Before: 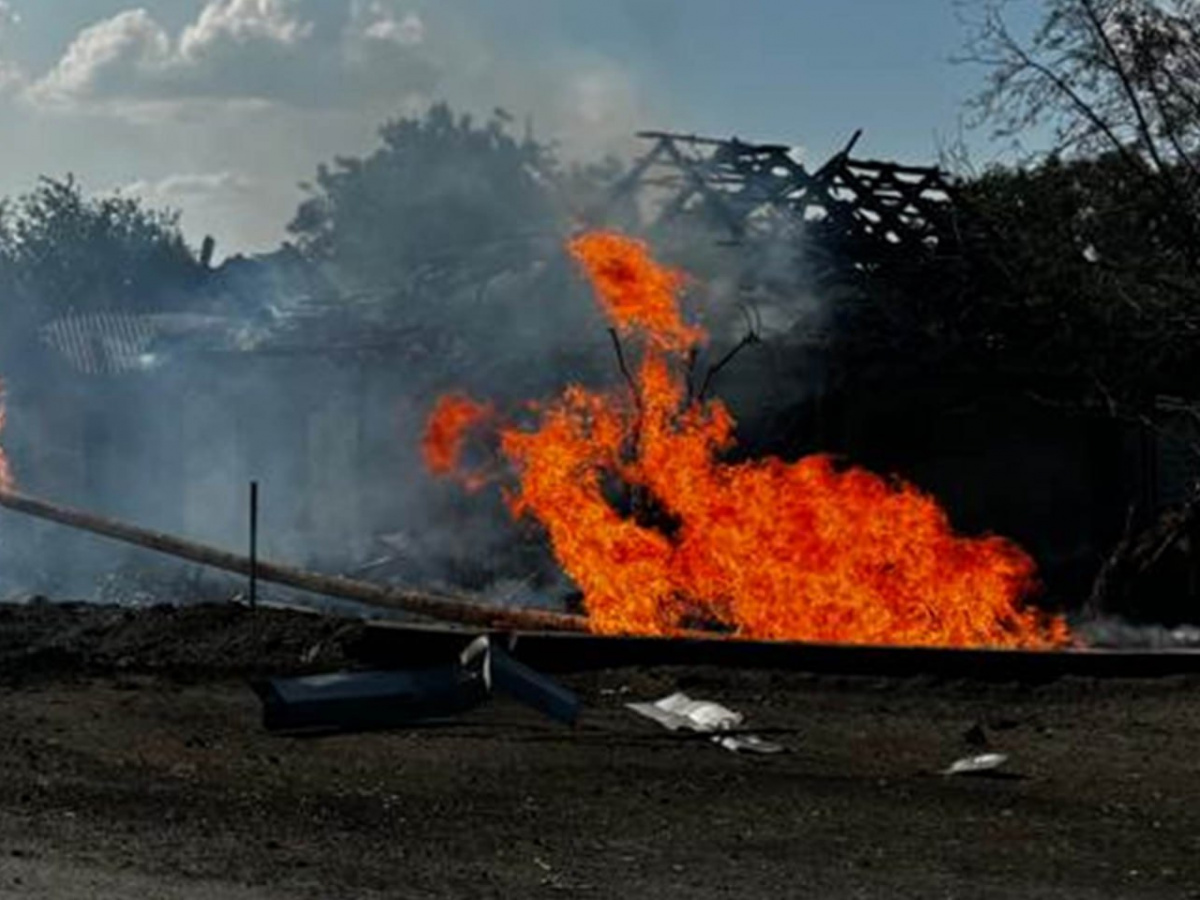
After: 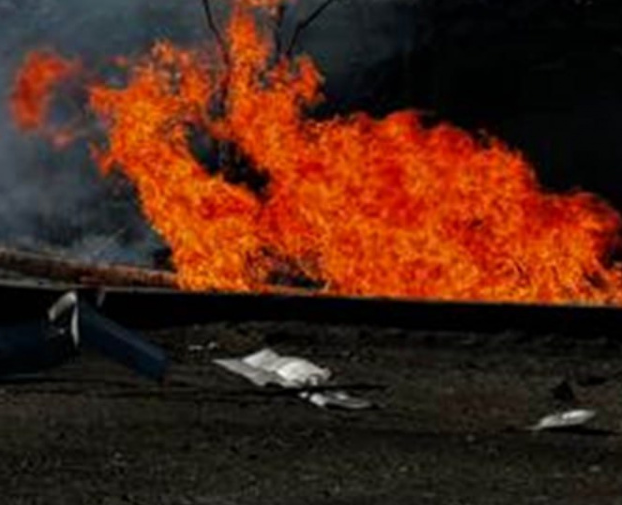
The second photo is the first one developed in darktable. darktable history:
crop: left 34.34%, top 38.318%, right 13.785%, bottom 5.478%
